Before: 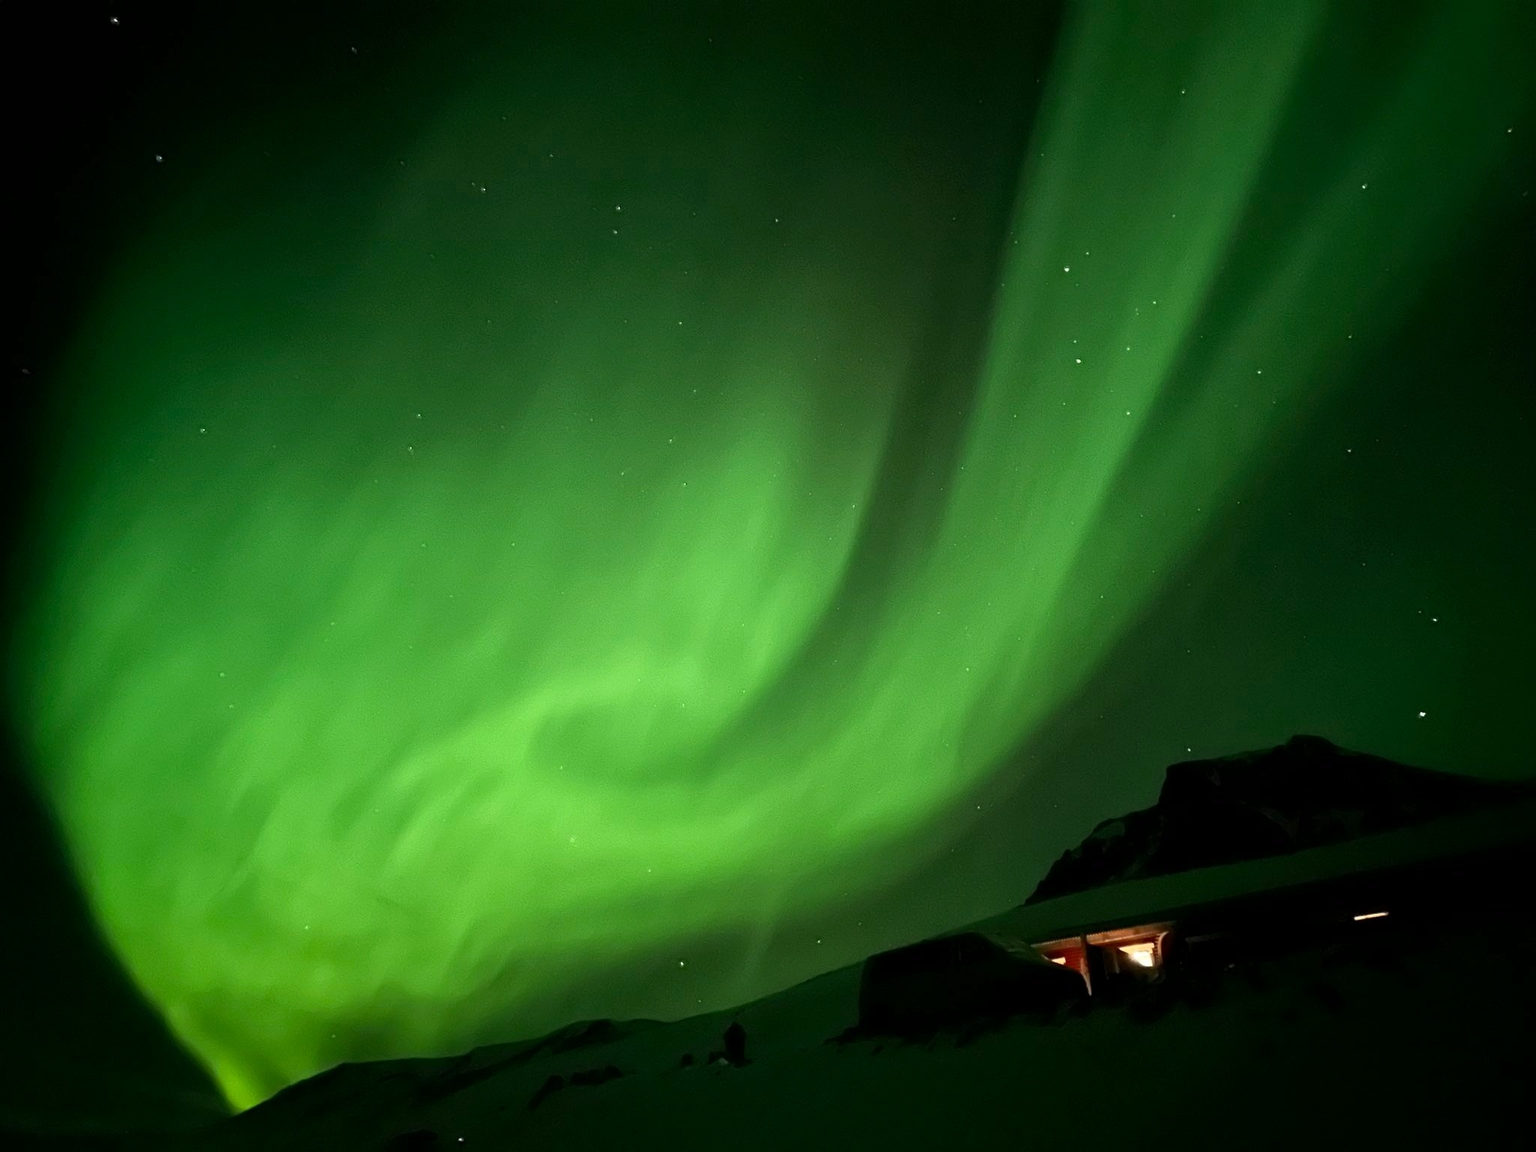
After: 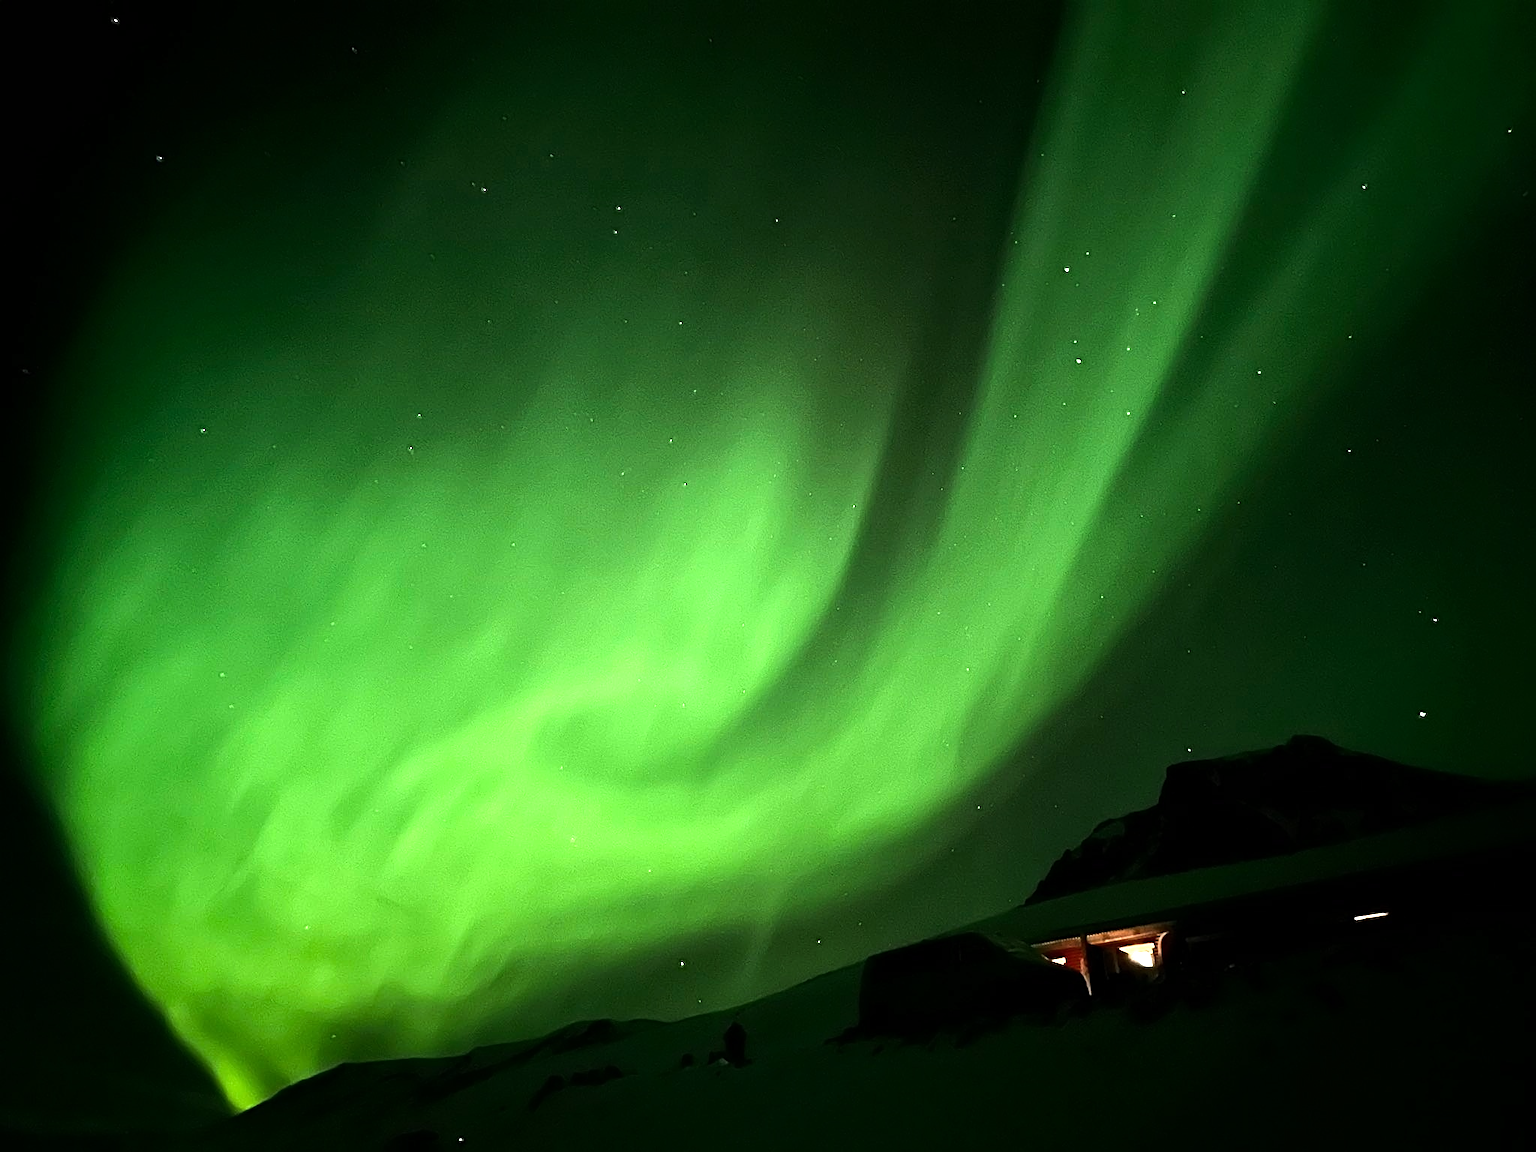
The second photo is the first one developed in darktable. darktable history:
sharpen: on, module defaults
exposure: exposure 0.201 EV, compensate highlight preservation false
tone equalizer: -8 EV -0.737 EV, -7 EV -0.734 EV, -6 EV -0.61 EV, -5 EV -0.416 EV, -3 EV 0.379 EV, -2 EV 0.6 EV, -1 EV 0.699 EV, +0 EV 0.764 EV, edges refinement/feathering 500, mask exposure compensation -1.57 EV, preserve details no
